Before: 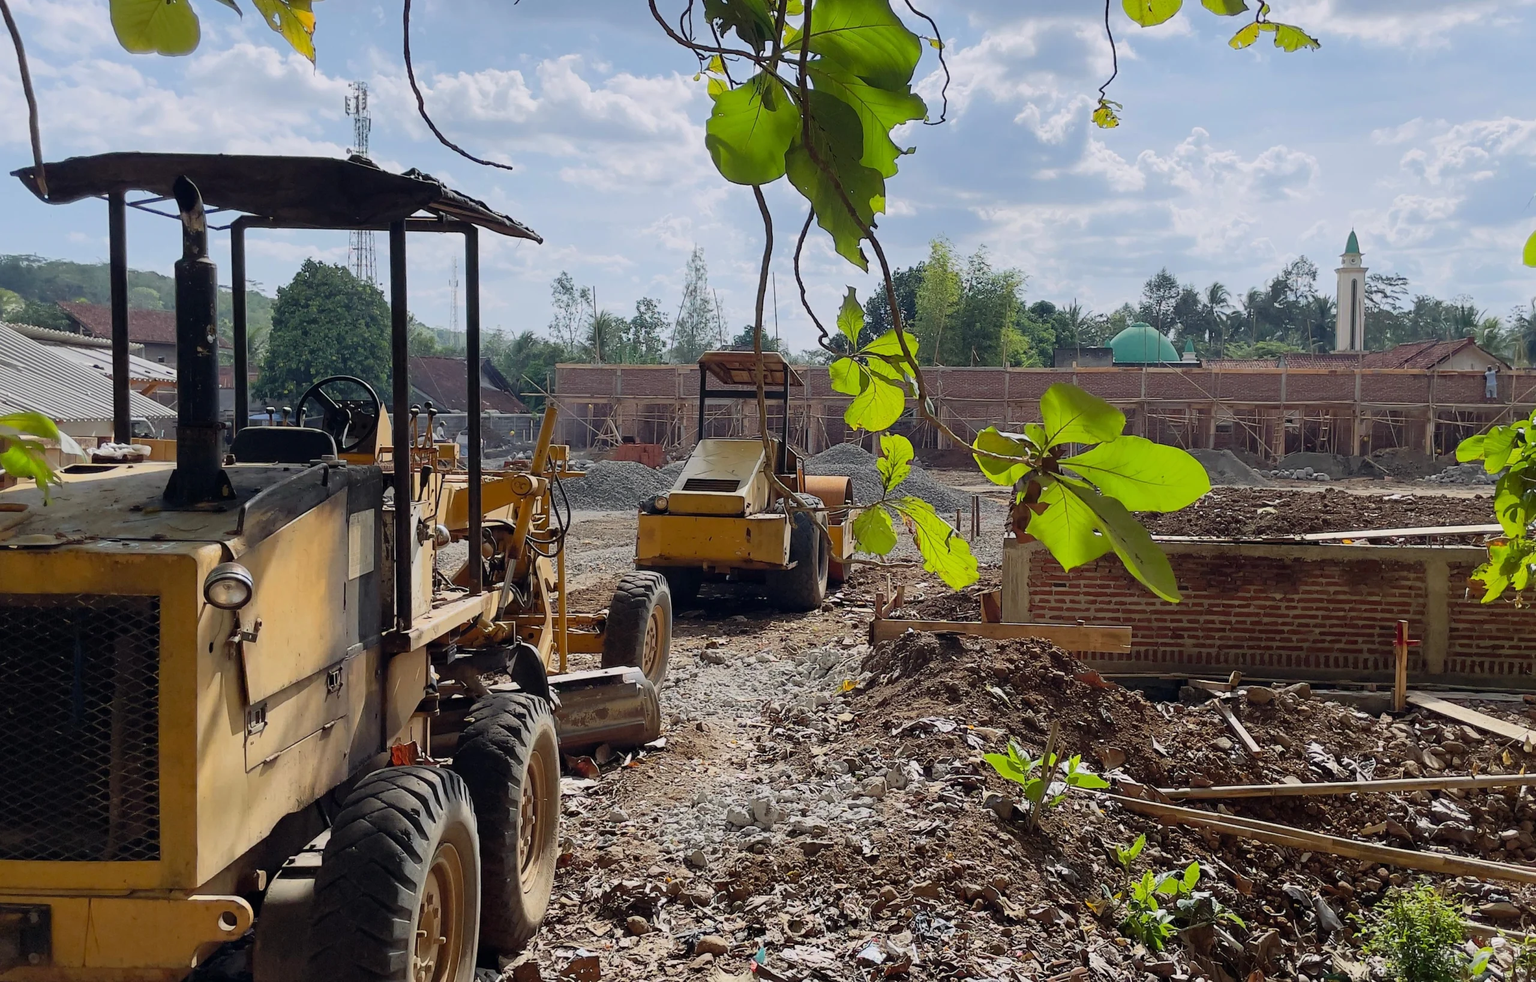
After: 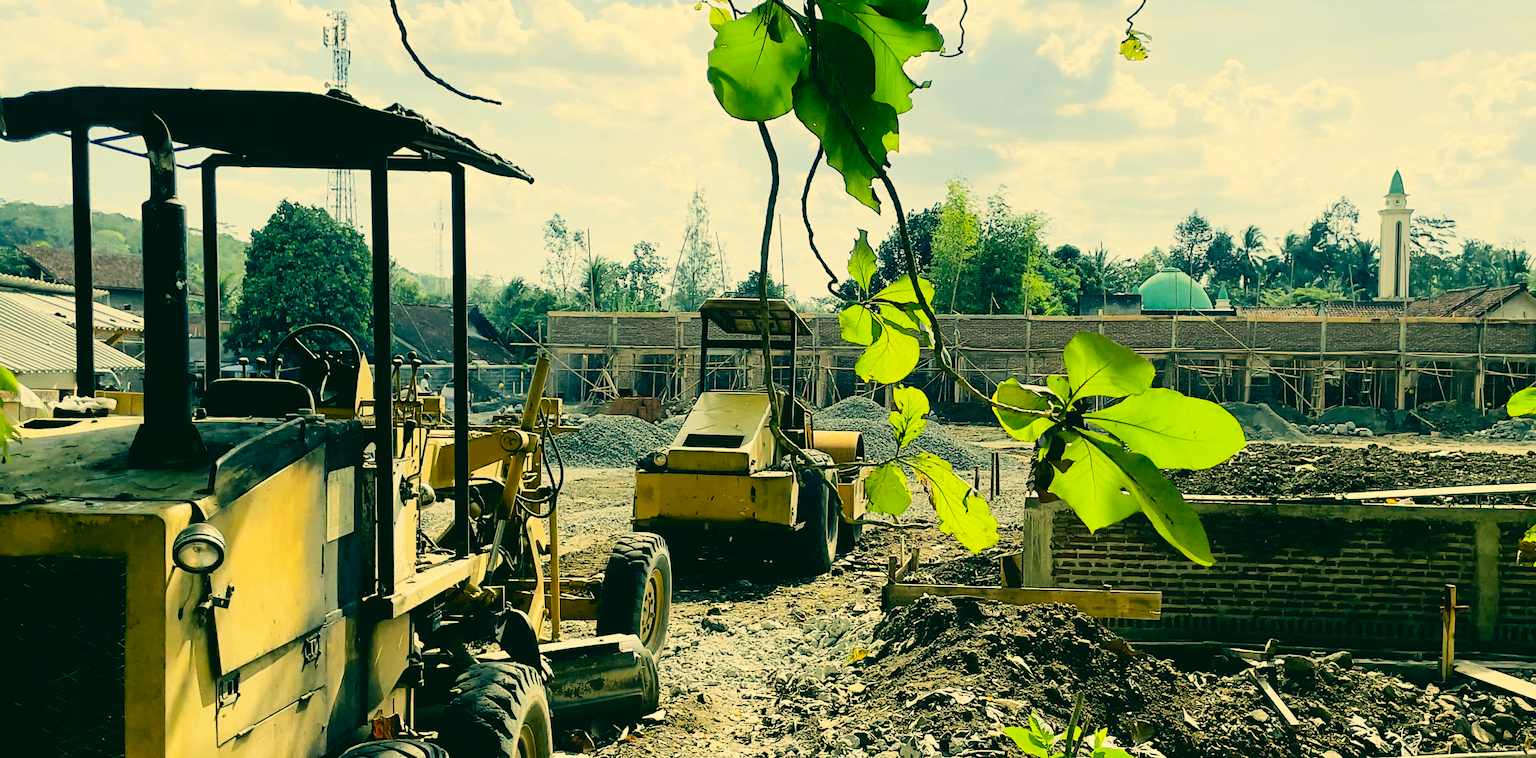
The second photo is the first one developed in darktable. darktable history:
rgb curve: curves: ch0 [(0, 0) (0.284, 0.292) (0.505, 0.644) (1, 1)], compensate middle gray true
shadows and highlights: shadows 25, highlights -25
crop: left 2.737%, top 7.287%, right 3.421%, bottom 20.179%
exposure: compensate highlight preservation false
color correction: highlights a* 1.83, highlights b* 34.02, shadows a* -36.68, shadows b* -5.48
filmic rgb: black relative exposure -8.7 EV, white relative exposure 2.7 EV, threshold 3 EV, target black luminance 0%, hardness 6.25, latitude 75%, contrast 1.325, highlights saturation mix -5%, preserve chrominance no, color science v5 (2021), iterations of high-quality reconstruction 0, enable highlight reconstruction true
